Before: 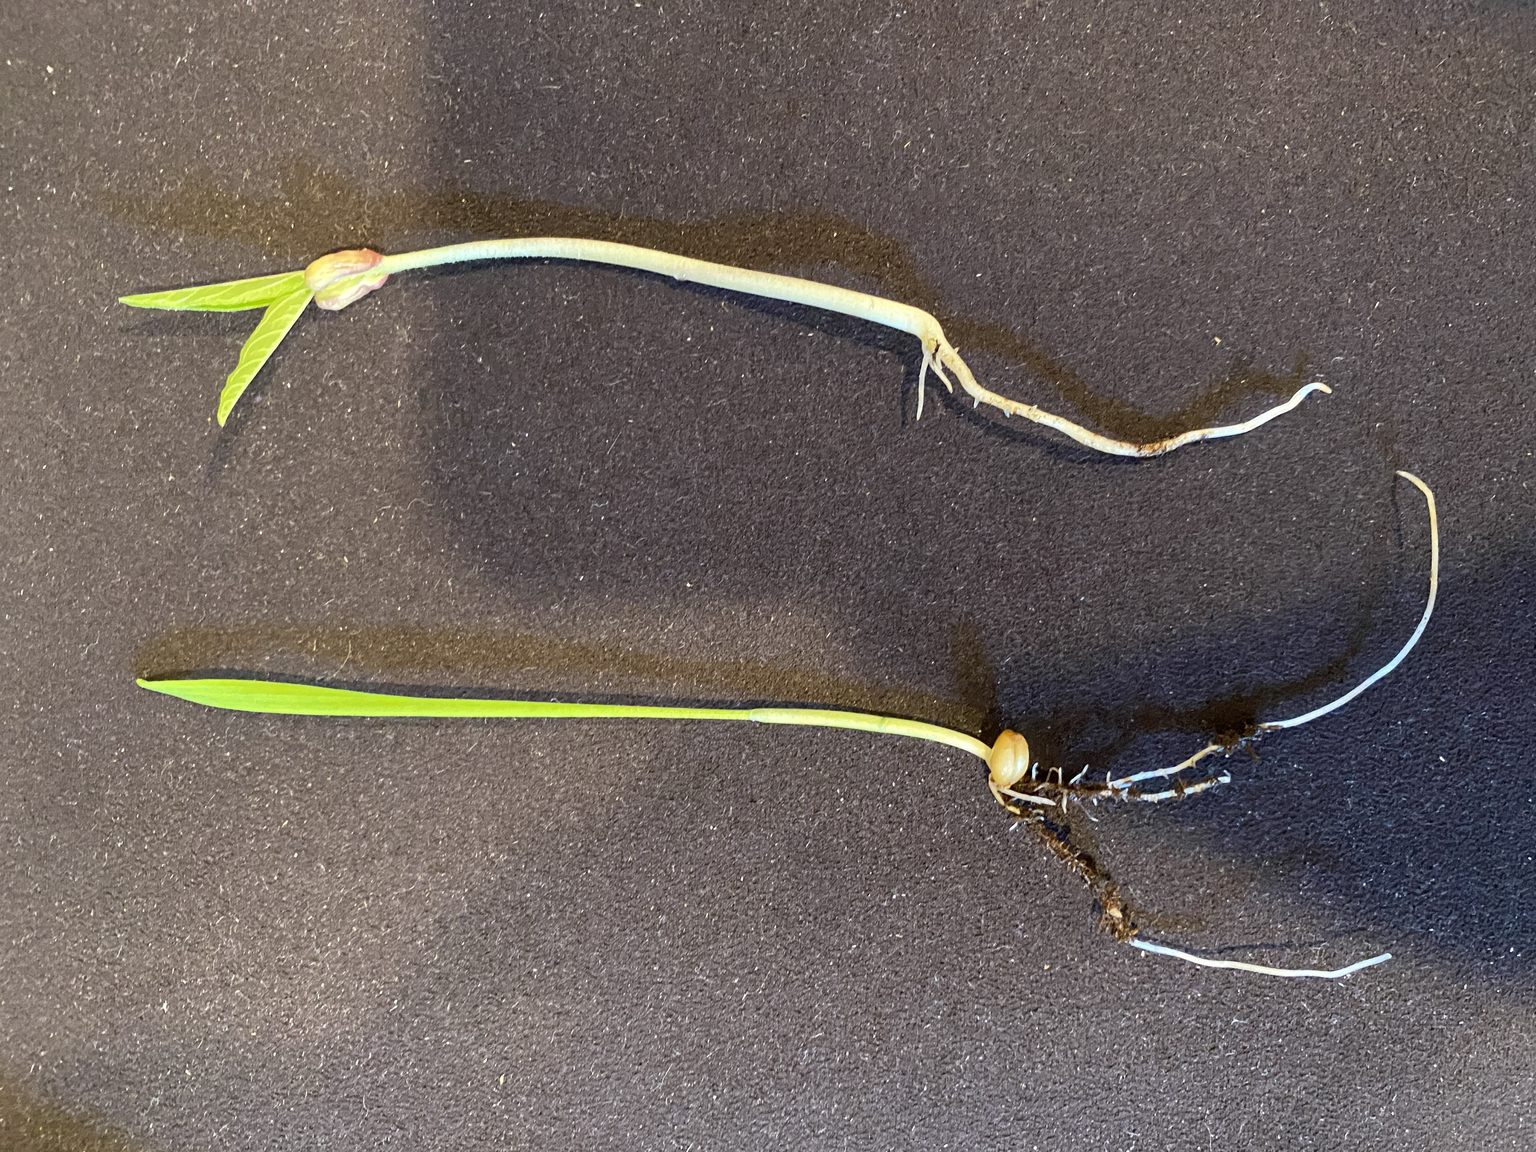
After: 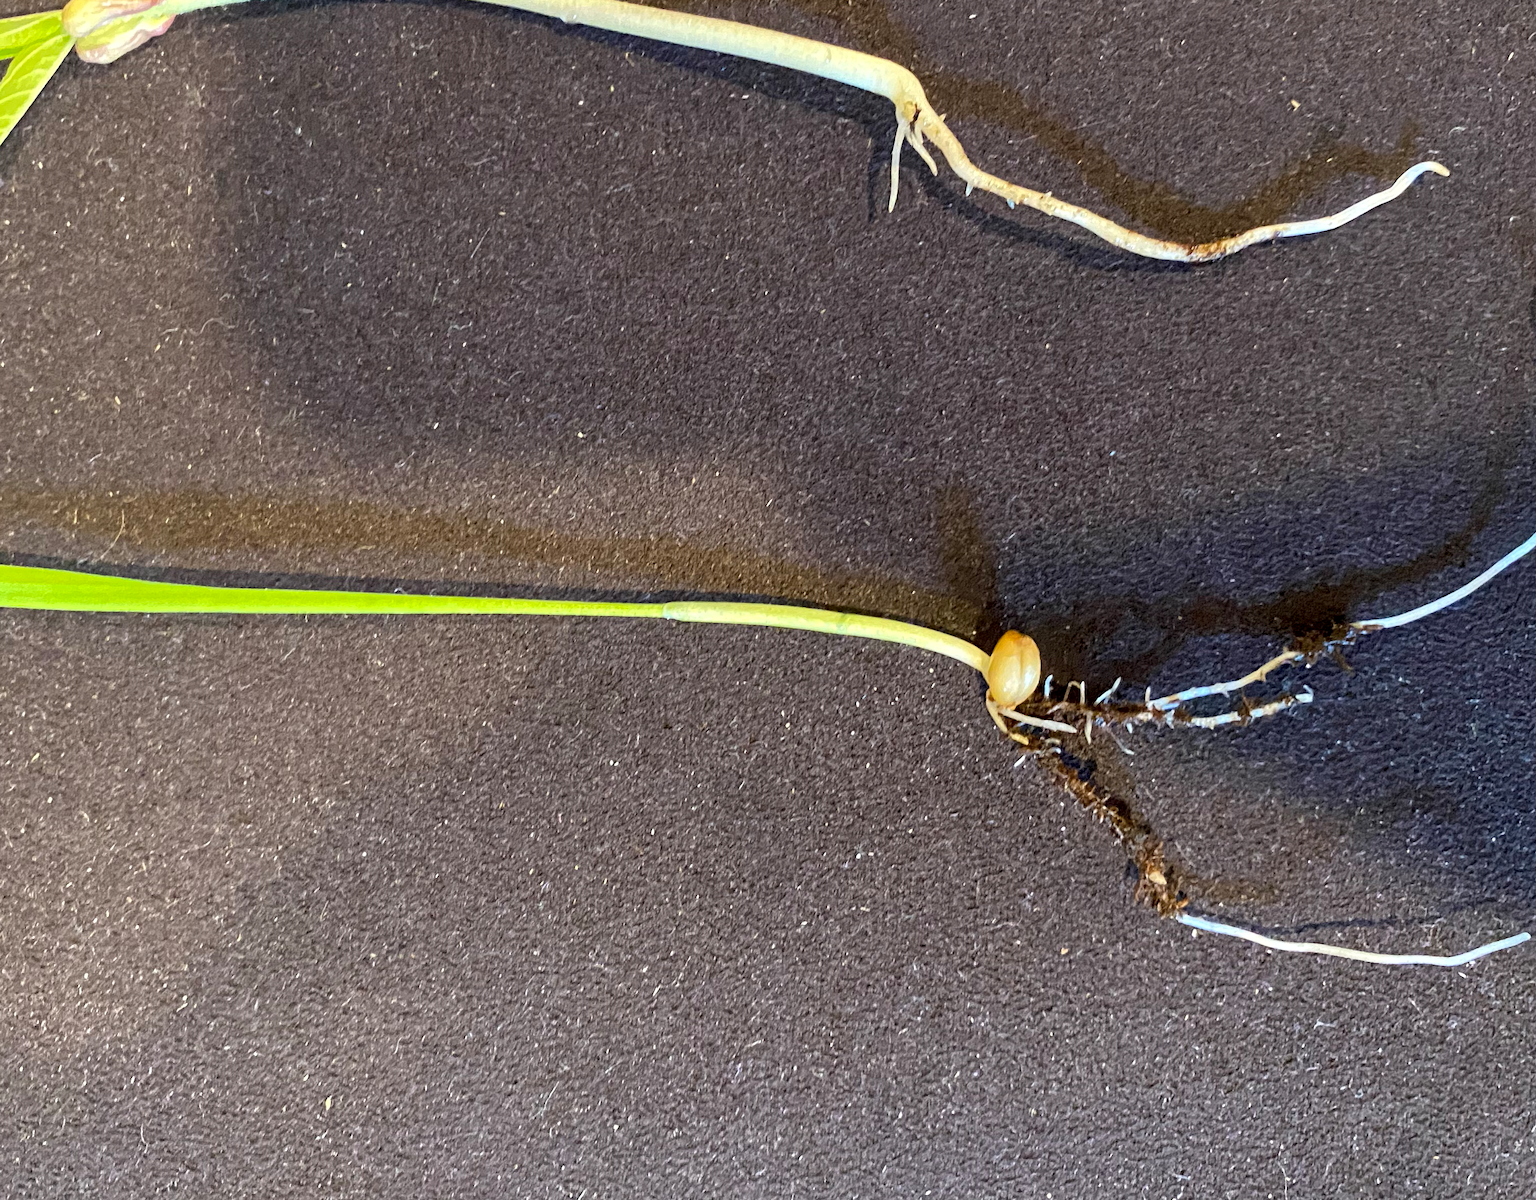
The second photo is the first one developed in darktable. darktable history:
shadows and highlights: shadows 32, highlights -32, soften with gaussian
crop: left 16.871%, top 22.857%, right 9.116%
local contrast: highlights 100%, shadows 100%, detail 120%, midtone range 0.2
